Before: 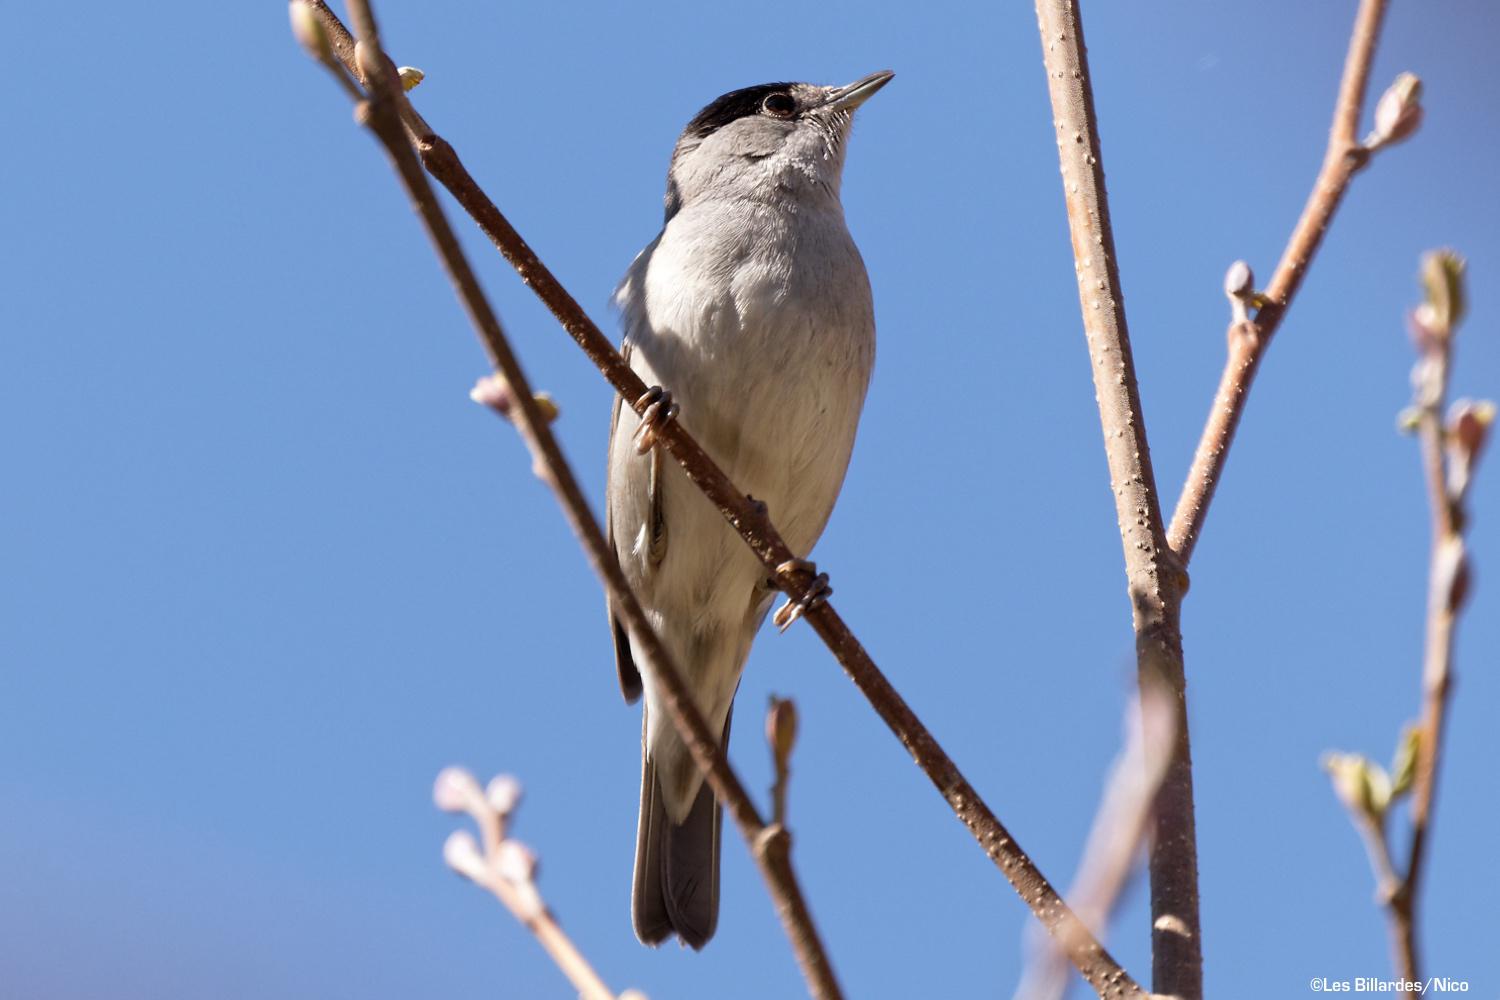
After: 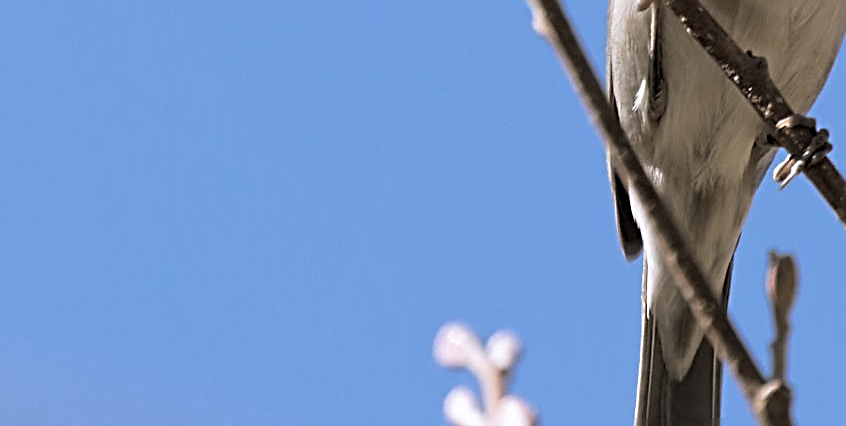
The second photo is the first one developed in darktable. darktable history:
crop: top 44.483%, right 43.593%, bottom 12.892%
sharpen: radius 3.025, amount 0.757
white balance: red 0.967, blue 1.049
split-toning: shadows › hue 46.8°, shadows › saturation 0.17, highlights › hue 316.8°, highlights › saturation 0.27, balance -51.82
